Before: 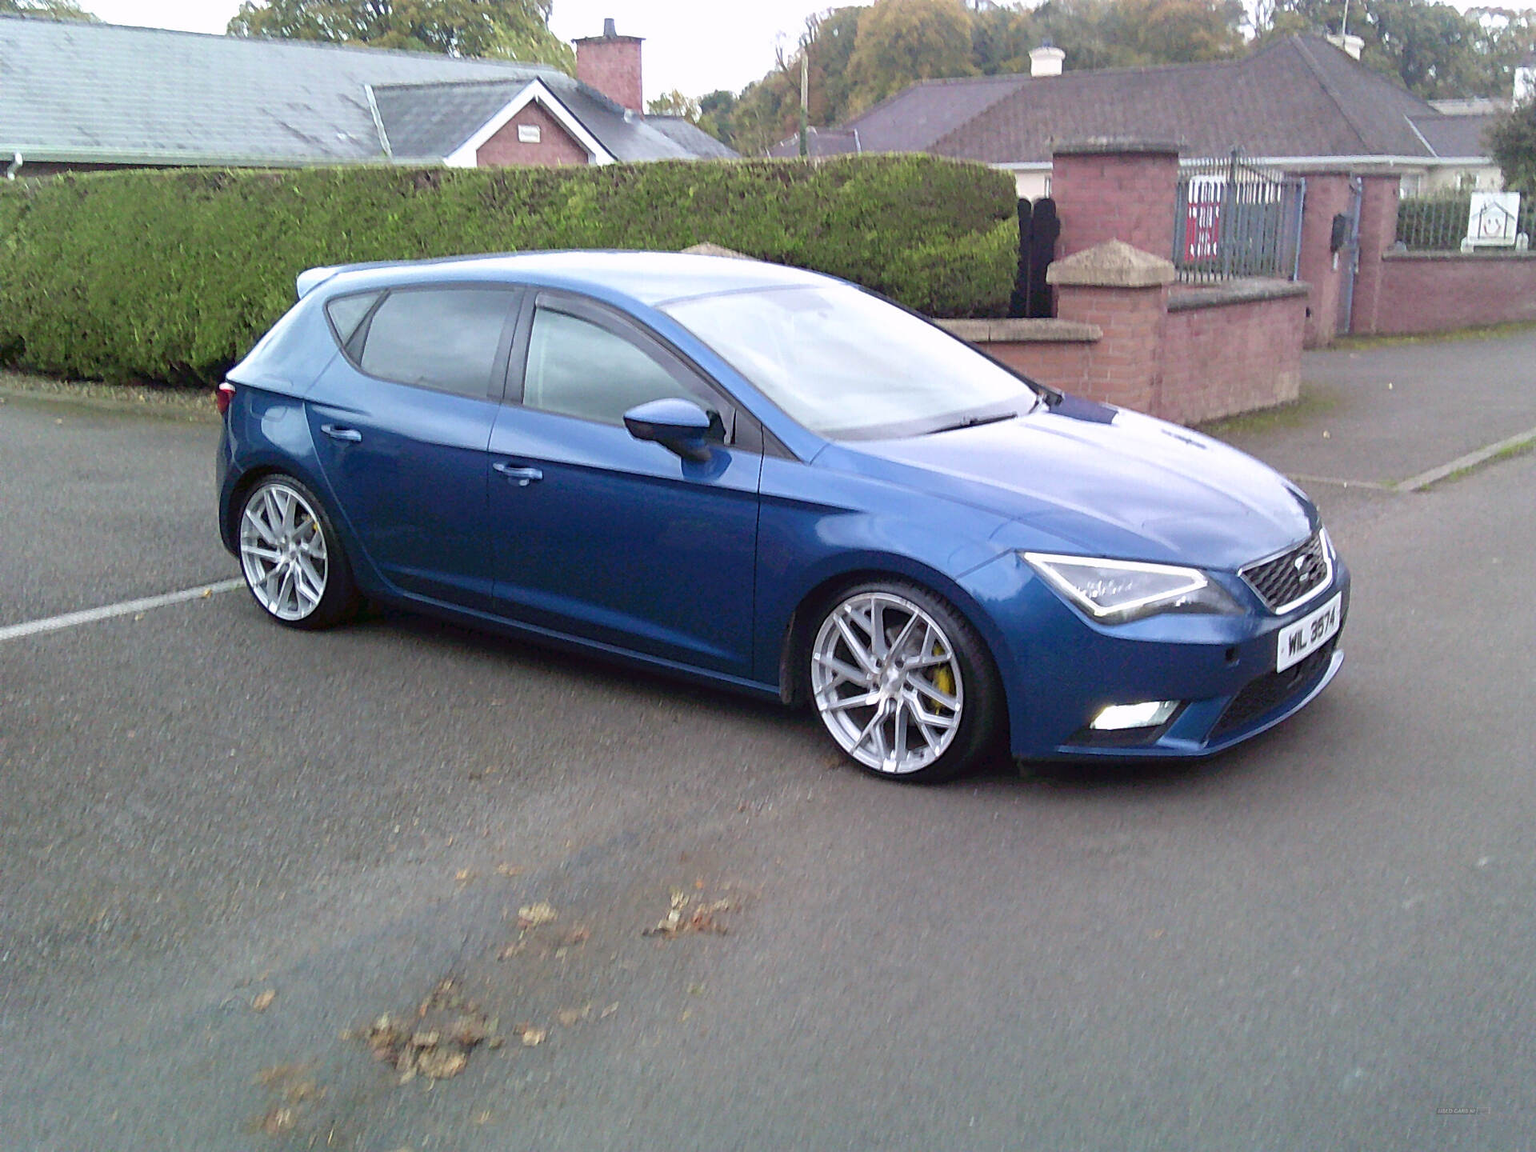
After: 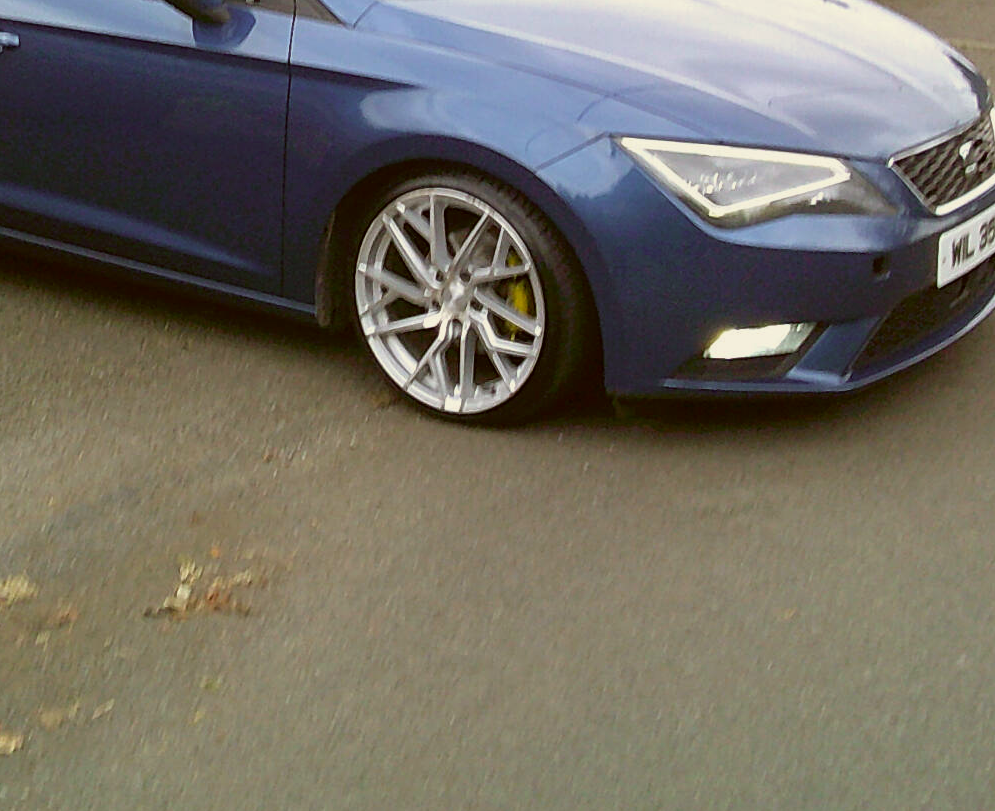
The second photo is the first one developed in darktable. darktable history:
crop: left 34.35%, top 38.408%, right 13.78%, bottom 5.254%
exposure: exposure -0.181 EV, compensate exposure bias true, compensate highlight preservation false
color correction: highlights a* -1.77, highlights b* 10.52, shadows a* 0.354, shadows b* 19.79
